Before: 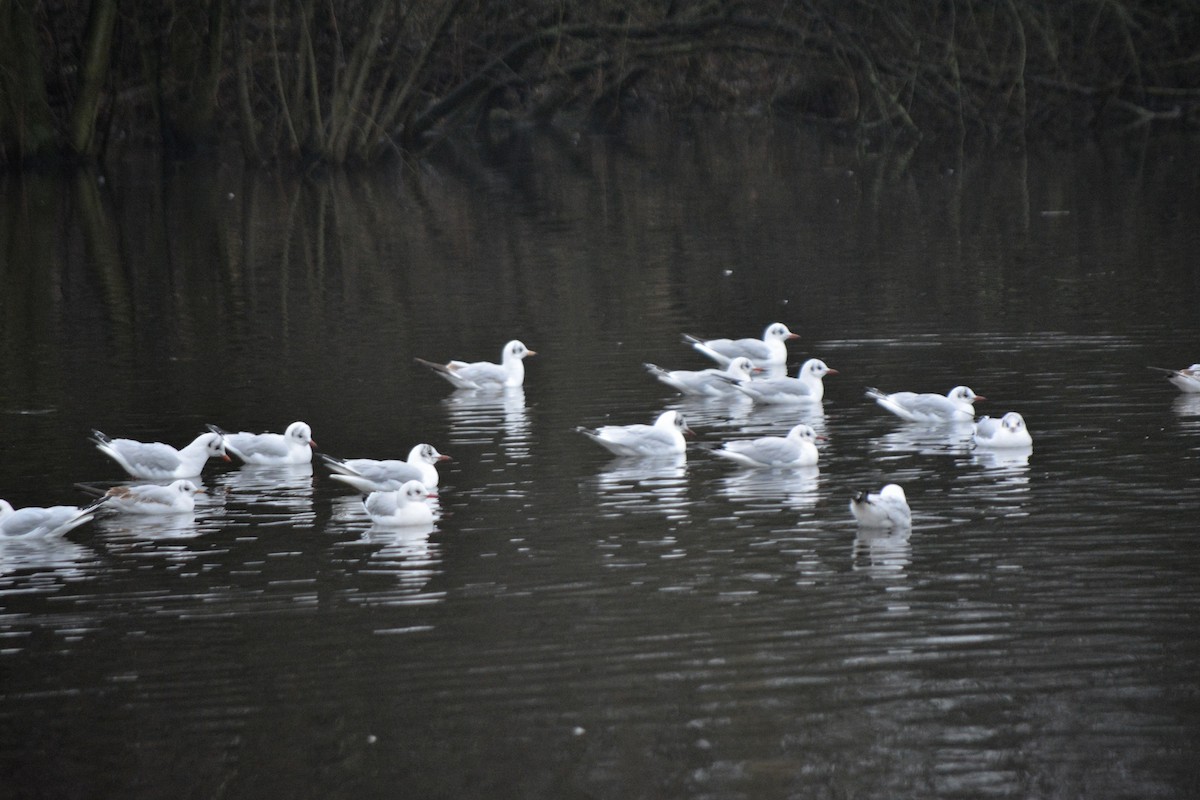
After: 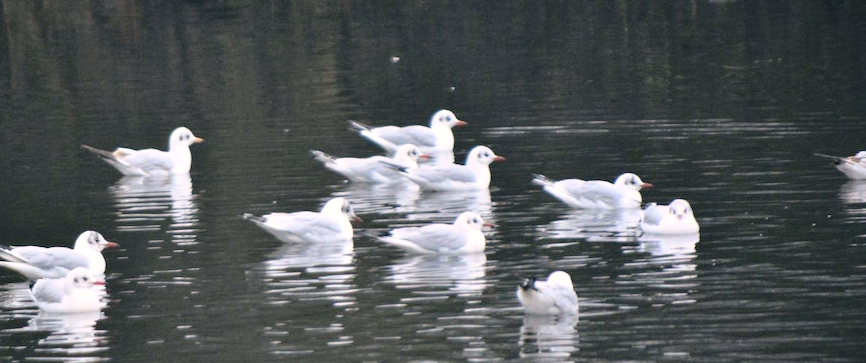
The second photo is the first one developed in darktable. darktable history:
crop and rotate: left 27.826%, top 26.761%, bottom 27.785%
tone curve: curves: ch0 [(0, 0) (0.003, 0.023) (0.011, 0.025) (0.025, 0.029) (0.044, 0.047) (0.069, 0.079) (0.1, 0.113) (0.136, 0.152) (0.177, 0.199) (0.224, 0.26) (0.277, 0.333) (0.335, 0.404) (0.399, 0.48) (0.468, 0.559) (0.543, 0.635) (0.623, 0.713) (0.709, 0.797) (0.801, 0.879) (0.898, 0.953) (1, 1)]
exposure: exposure 0.201 EV, compensate exposure bias true, compensate highlight preservation false
color balance rgb: perceptual saturation grading › global saturation 31.292%
color correction: highlights a* 5.43, highlights b* 5.27, shadows a* -4.46, shadows b* -5.22
